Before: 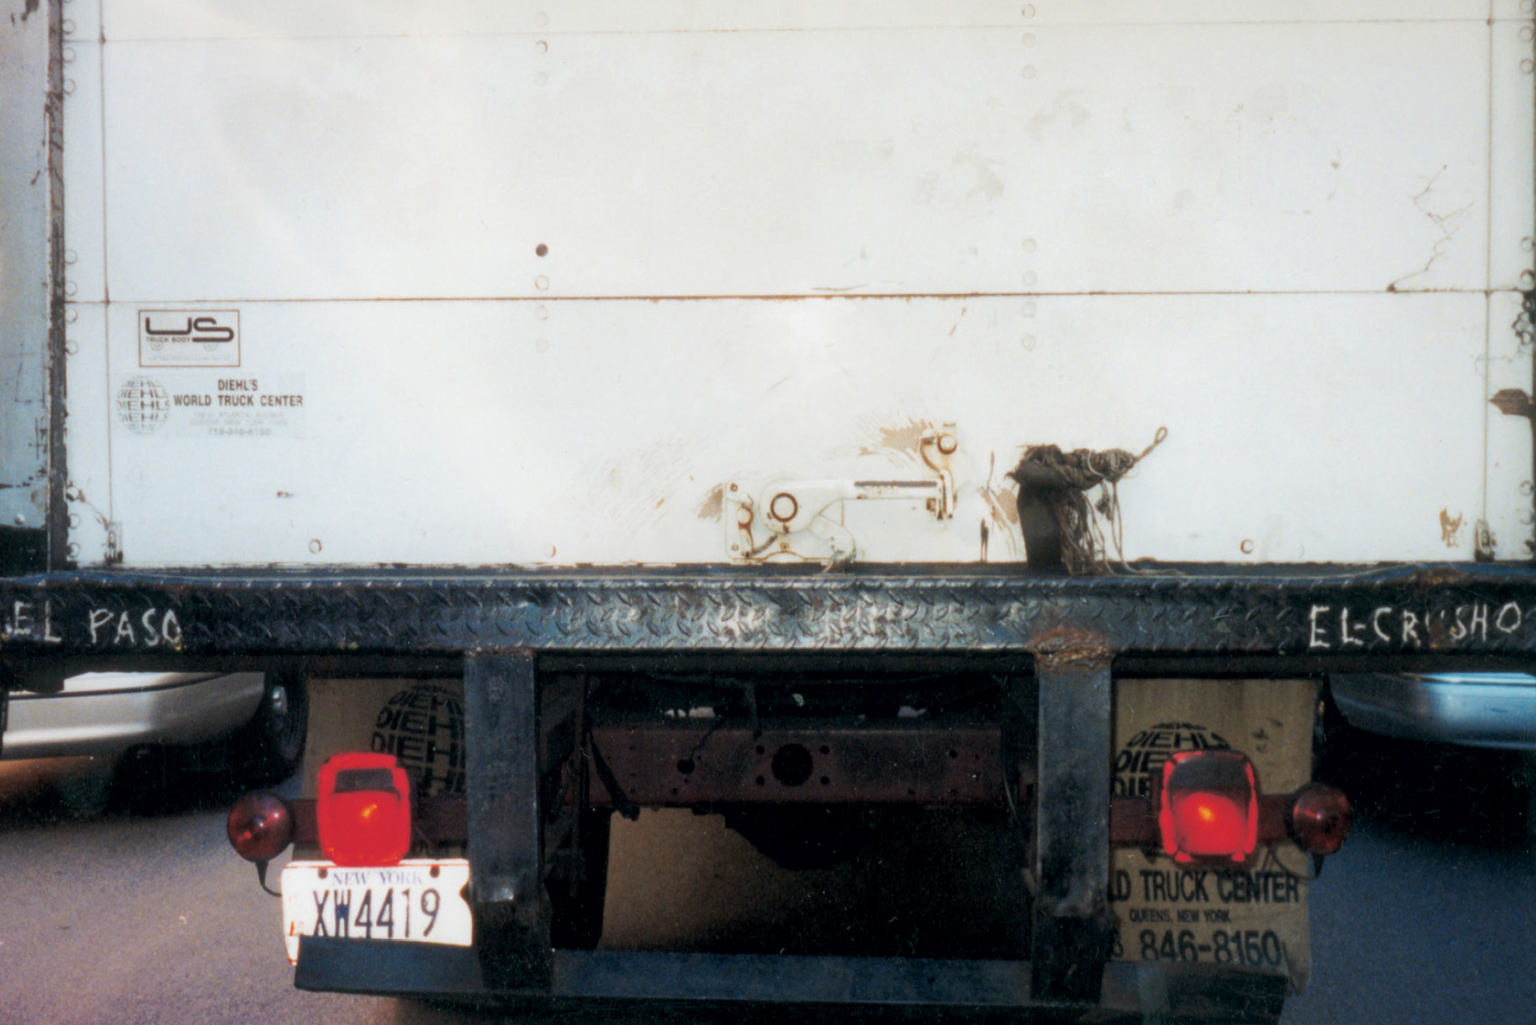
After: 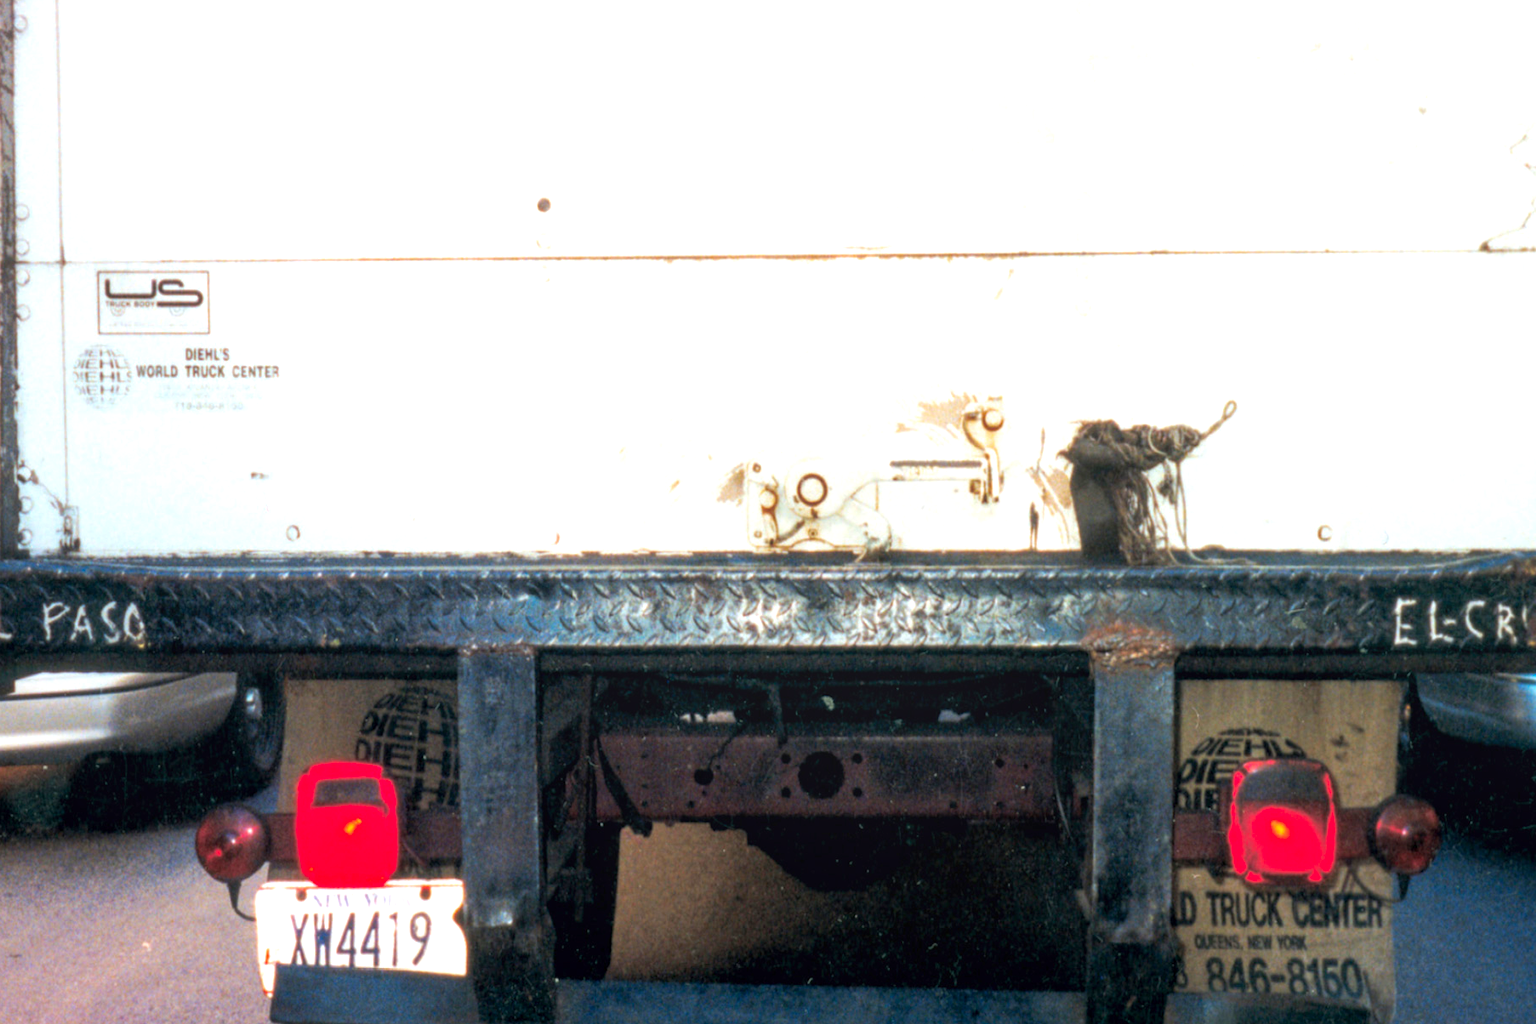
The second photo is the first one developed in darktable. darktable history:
exposure: black level correction 0, exposure 0.7 EV, compensate exposure bias true, compensate highlight preservation false
color correction: saturation 1.32
crop: left 3.305%, top 6.436%, right 6.389%, bottom 3.258%
local contrast: on, module defaults
